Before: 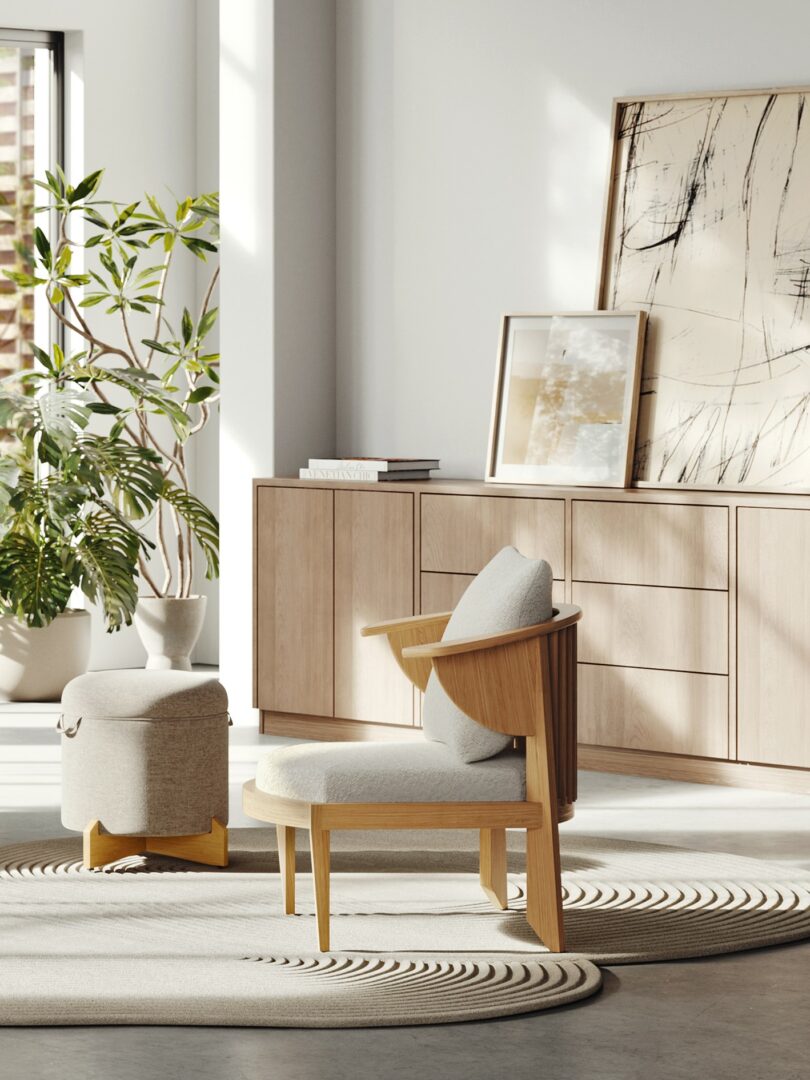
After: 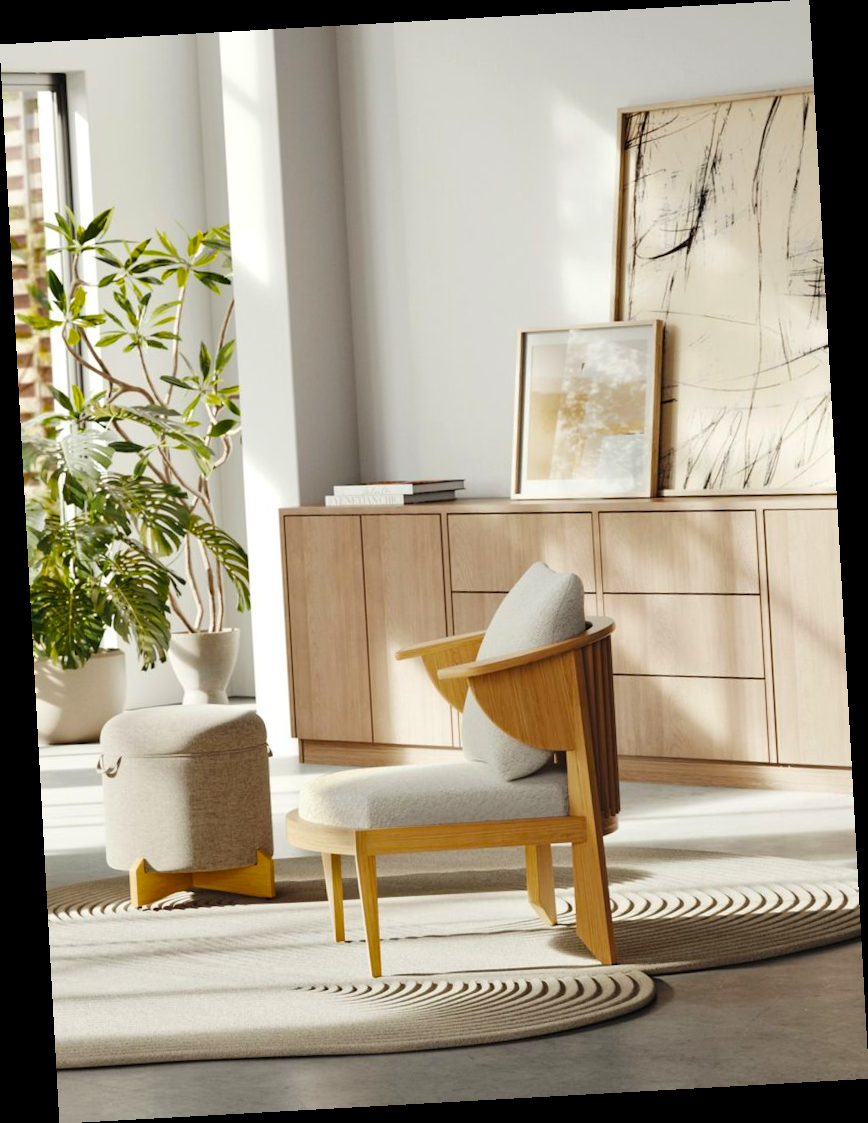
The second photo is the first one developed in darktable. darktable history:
color balance rgb: perceptual saturation grading › global saturation 25%, global vibrance 20%
contrast brightness saturation: contrast 0.01, saturation -0.05
rotate and perspective: rotation -3.18°, automatic cropping off
